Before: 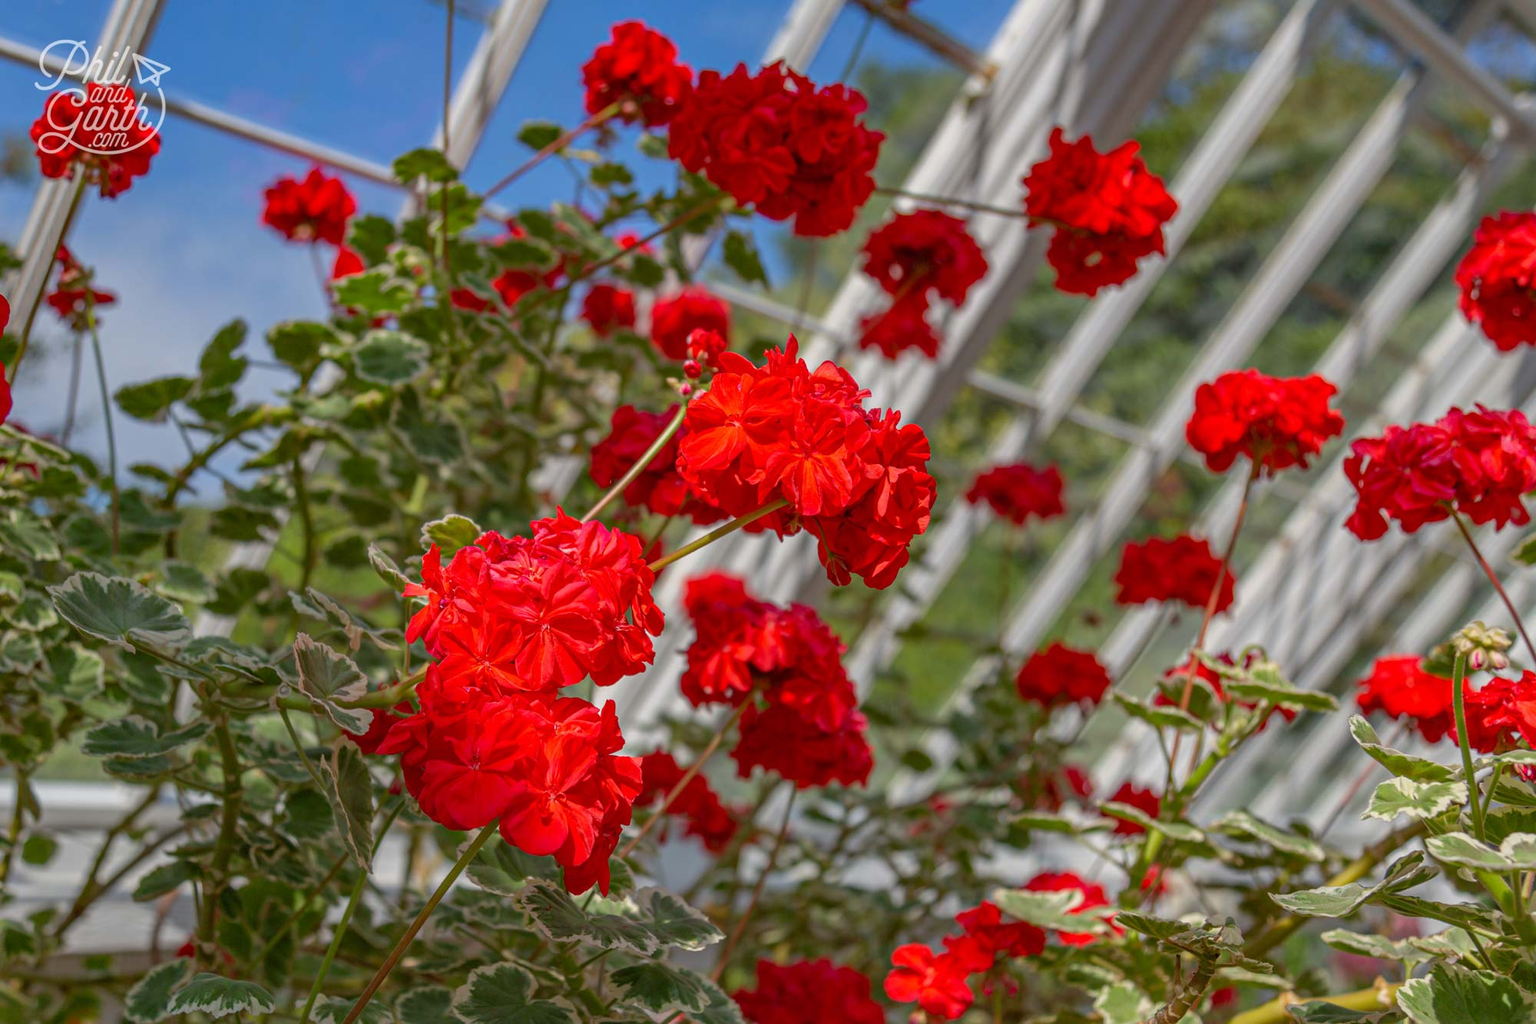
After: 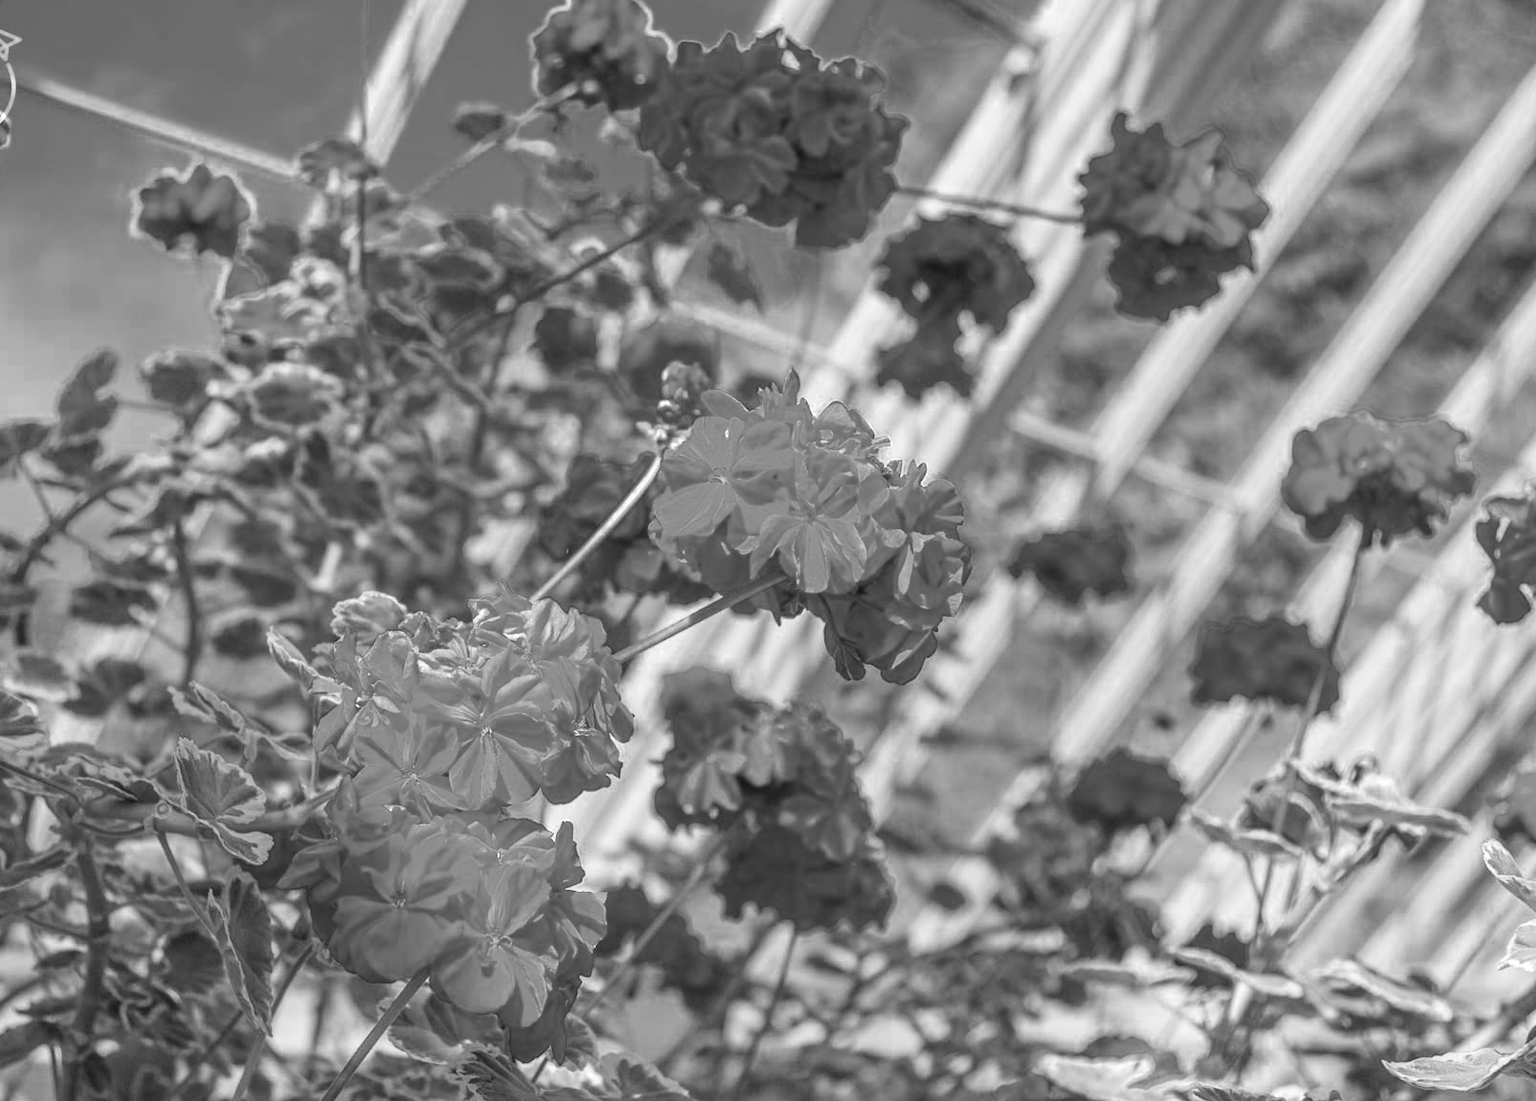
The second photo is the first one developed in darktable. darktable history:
local contrast: mode bilateral grid, contrast 100, coarseness 100, detail 89%, midtone range 0.2
crop: left 9.965%, top 3.637%, right 9.29%, bottom 9.53%
color zones: curves: ch0 [(0.002, 0.593) (0.143, 0.417) (0.285, 0.541) (0.455, 0.289) (0.608, 0.327) (0.727, 0.283) (0.869, 0.571) (1, 0.603)]; ch1 [(0, 0) (0.143, 0) (0.286, 0) (0.429, 0) (0.571, 0) (0.714, 0) (0.857, 0)]
base curve: curves: ch0 [(0, 0) (0.666, 0.806) (1, 1)]
contrast brightness saturation: contrast 0.199, brightness 0.161, saturation 0.217
